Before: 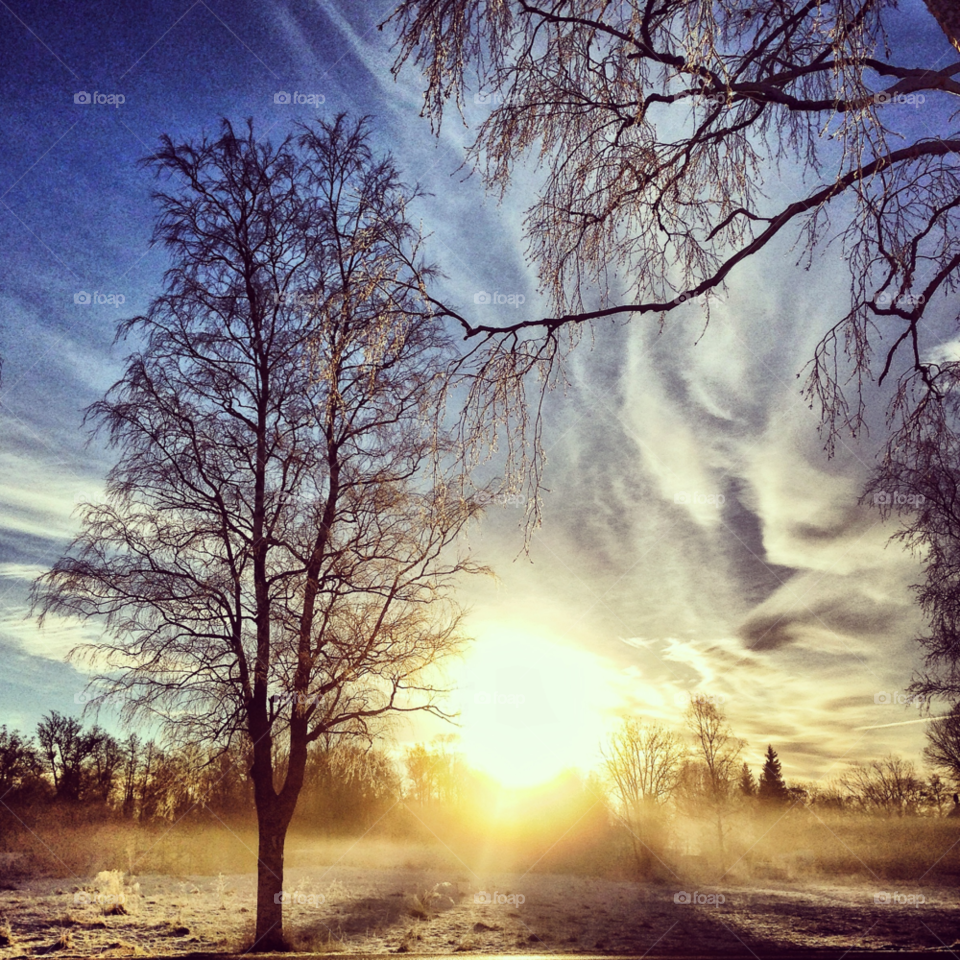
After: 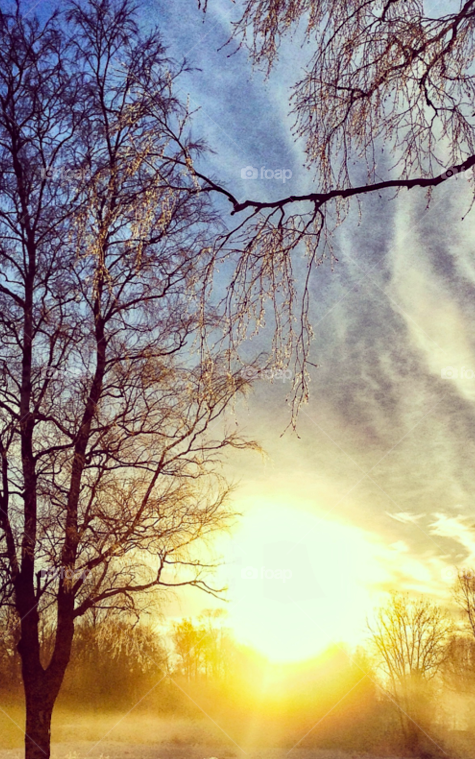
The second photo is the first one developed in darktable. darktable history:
haze removal: compatibility mode true, adaptive false
crop and rotate: angle 0.013°, left 24.297%, top 13.05%, right 26.198%, bottom 7.836%
color balance rgb: linear chroma grading › global chroma 15.456%, perceptual saturation grading › global saturation -3.073%, perceptual saturation grading › shadows -1.075%, global vibrance 20%
